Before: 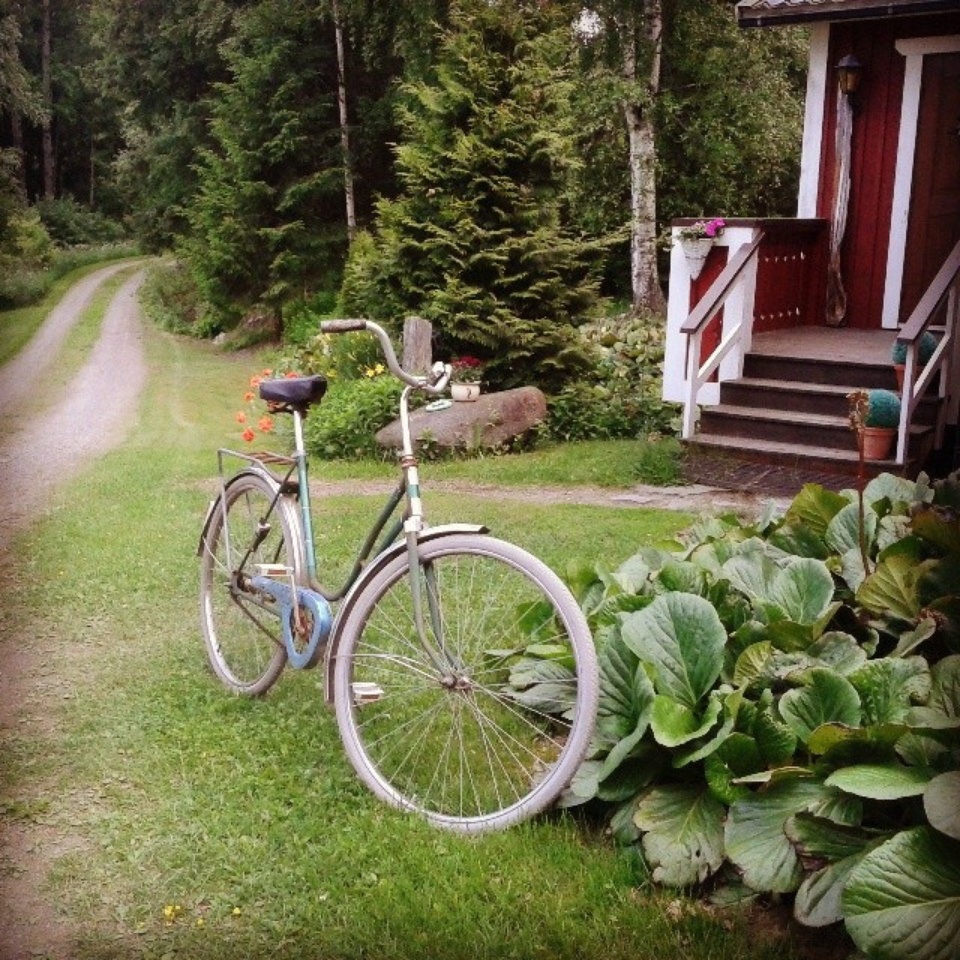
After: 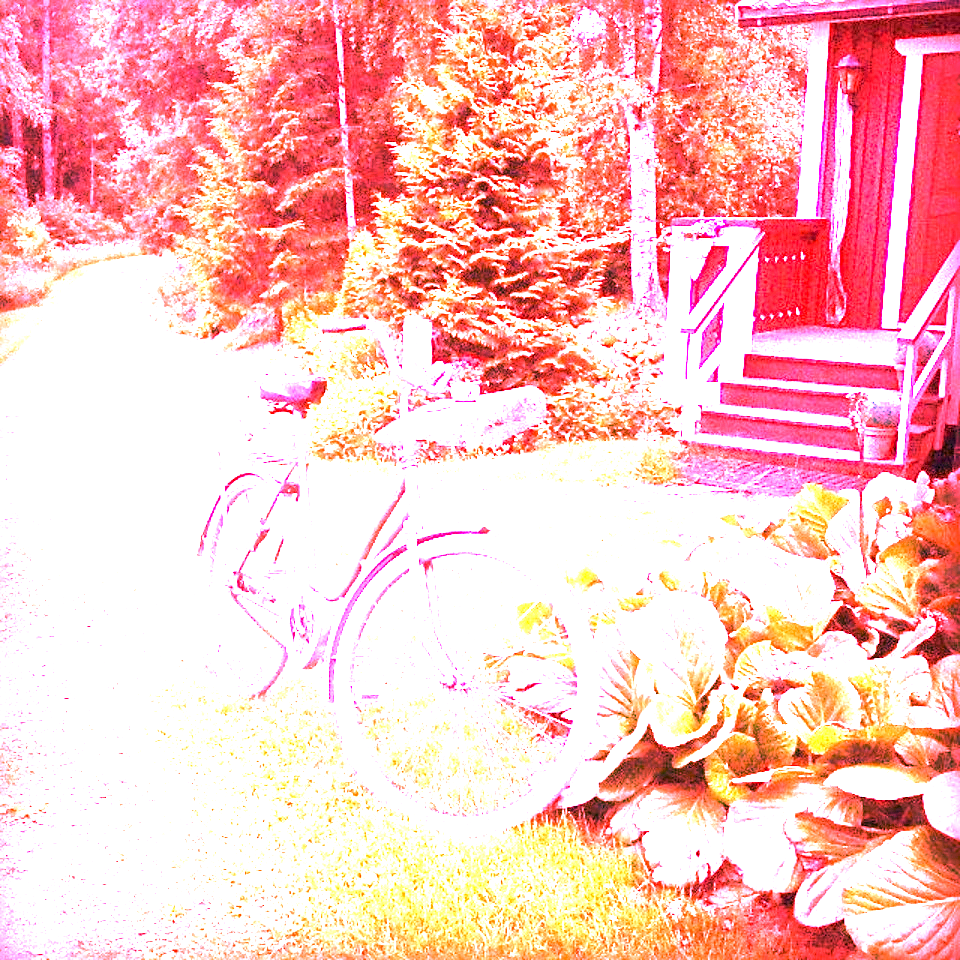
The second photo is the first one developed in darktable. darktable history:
sharpen: amount 0.2
exposure: exposure 3 EV, compensate highlight preservation false
white balance: red 4.26, blue 1.802
